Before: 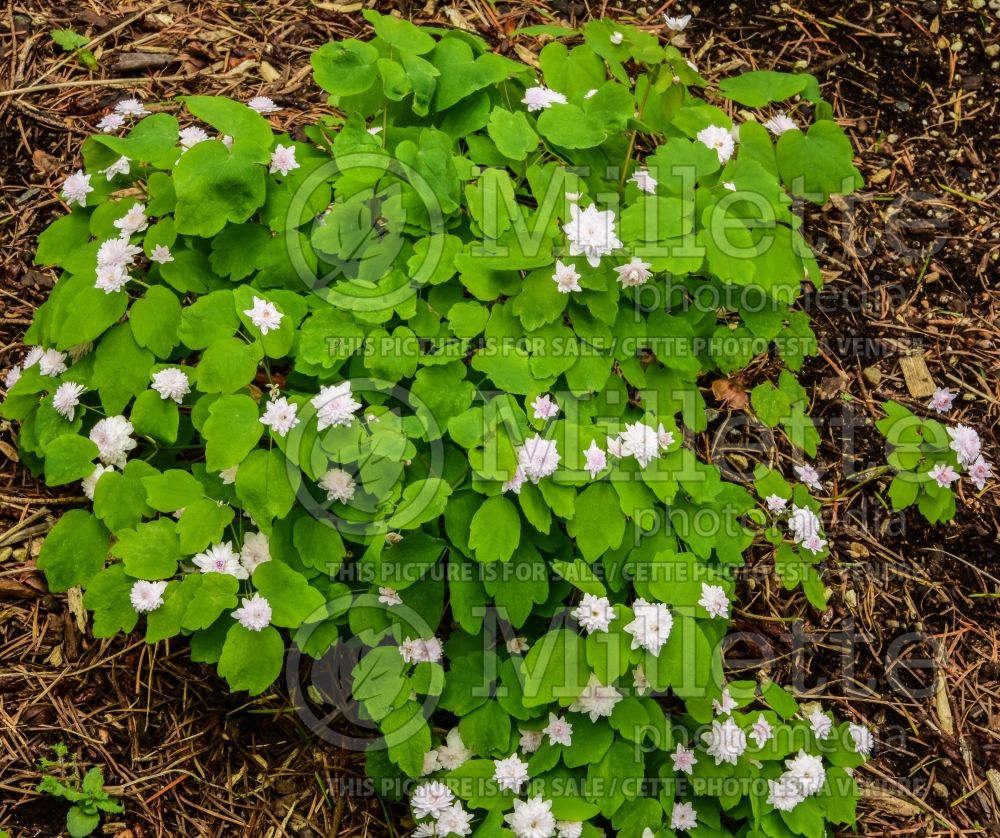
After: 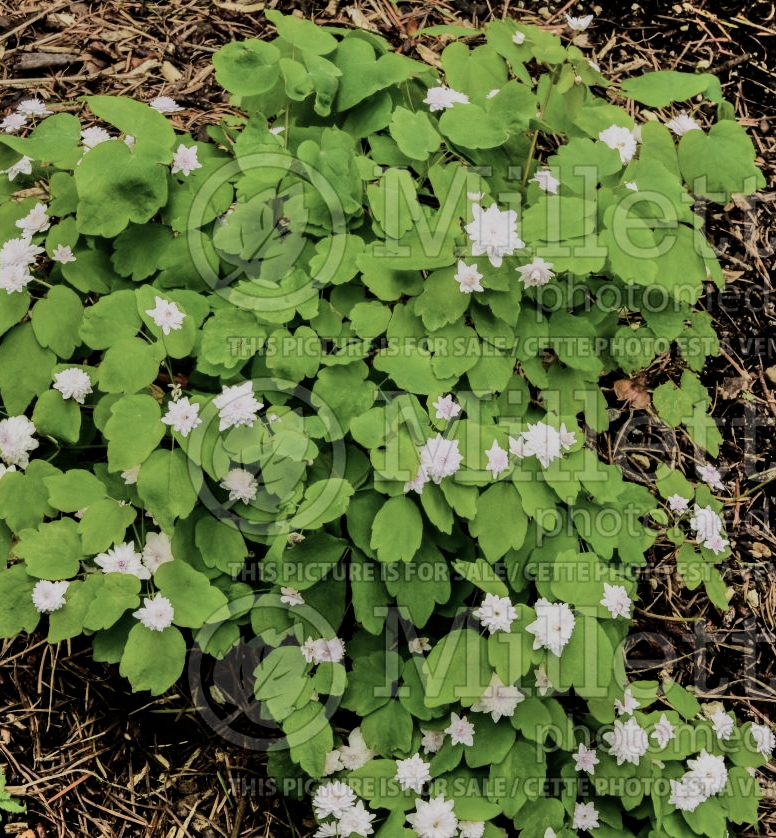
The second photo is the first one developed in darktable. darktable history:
crop: left 9.873%, right 12.477%
contrast brightness saturation: contrast 0.095, saturation -0.303
shadows and highlights: radius 134.75, soften with gaussian
filmic rgb: black relative exposure -9.33 EV, white relative exposure 6.76 EV, hardness 3.06, contrast 1.061, iterations of high-quality reconstruction 0
